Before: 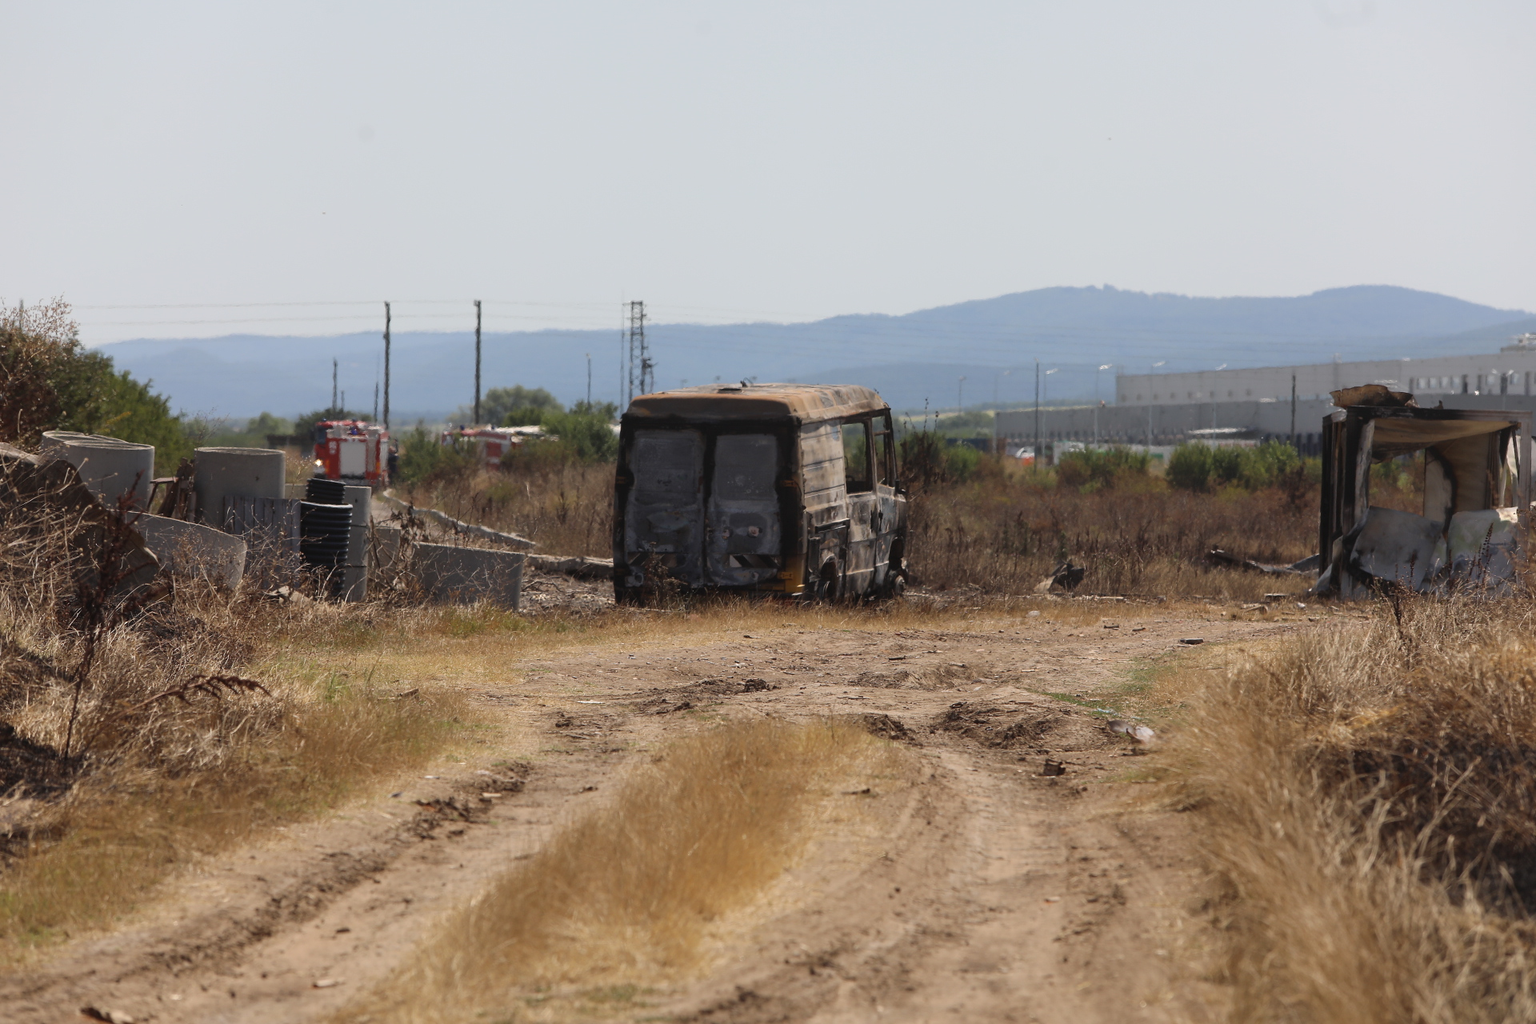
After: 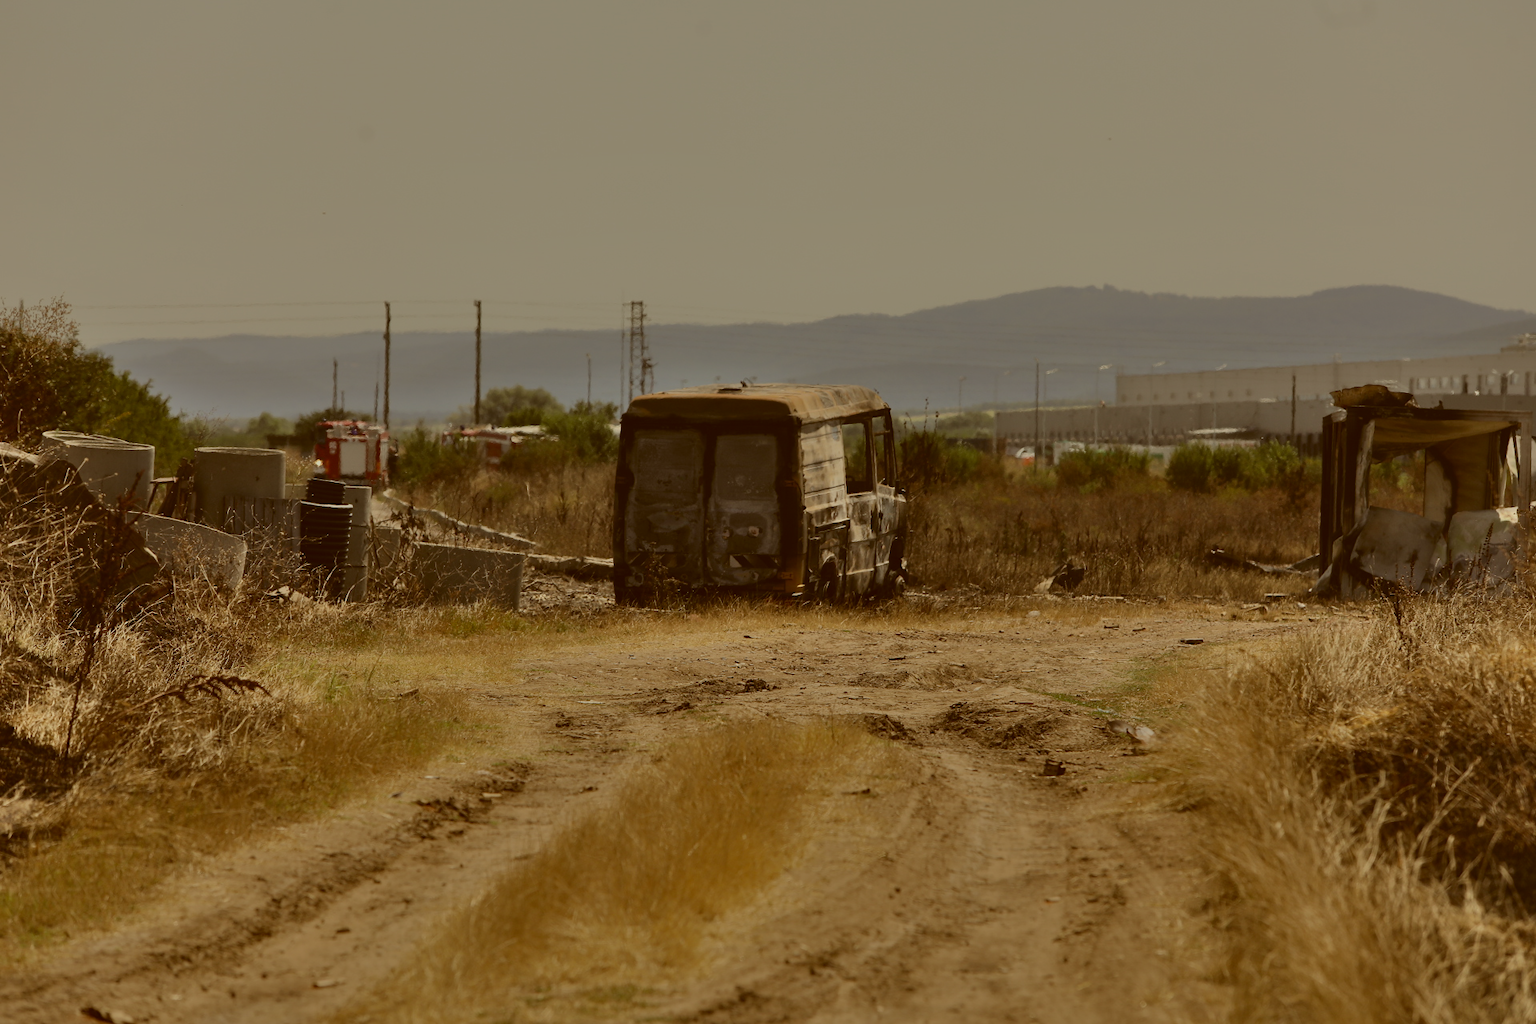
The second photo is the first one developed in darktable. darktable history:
color correction: highlights a* -5.3, highlights b* 9.8, shadows a* 9.8, shadows b* 24.26
shadows and highlights: shadows 60, highlights -60.23, soften with gaussian
exposure: black level correction -0.005, exposure 0.622 EV, compensate highlight preservation false
tone equalizer: -8 EV -2 EV, -7 EV -2 EV, -6 EV -2 EV, -5 EV -2 EV, -4 EV -2 EV, -3 EV -2 EV, -2 EV -2 EV, -1 EV -1.63 EV, +0 EV -2 EV
